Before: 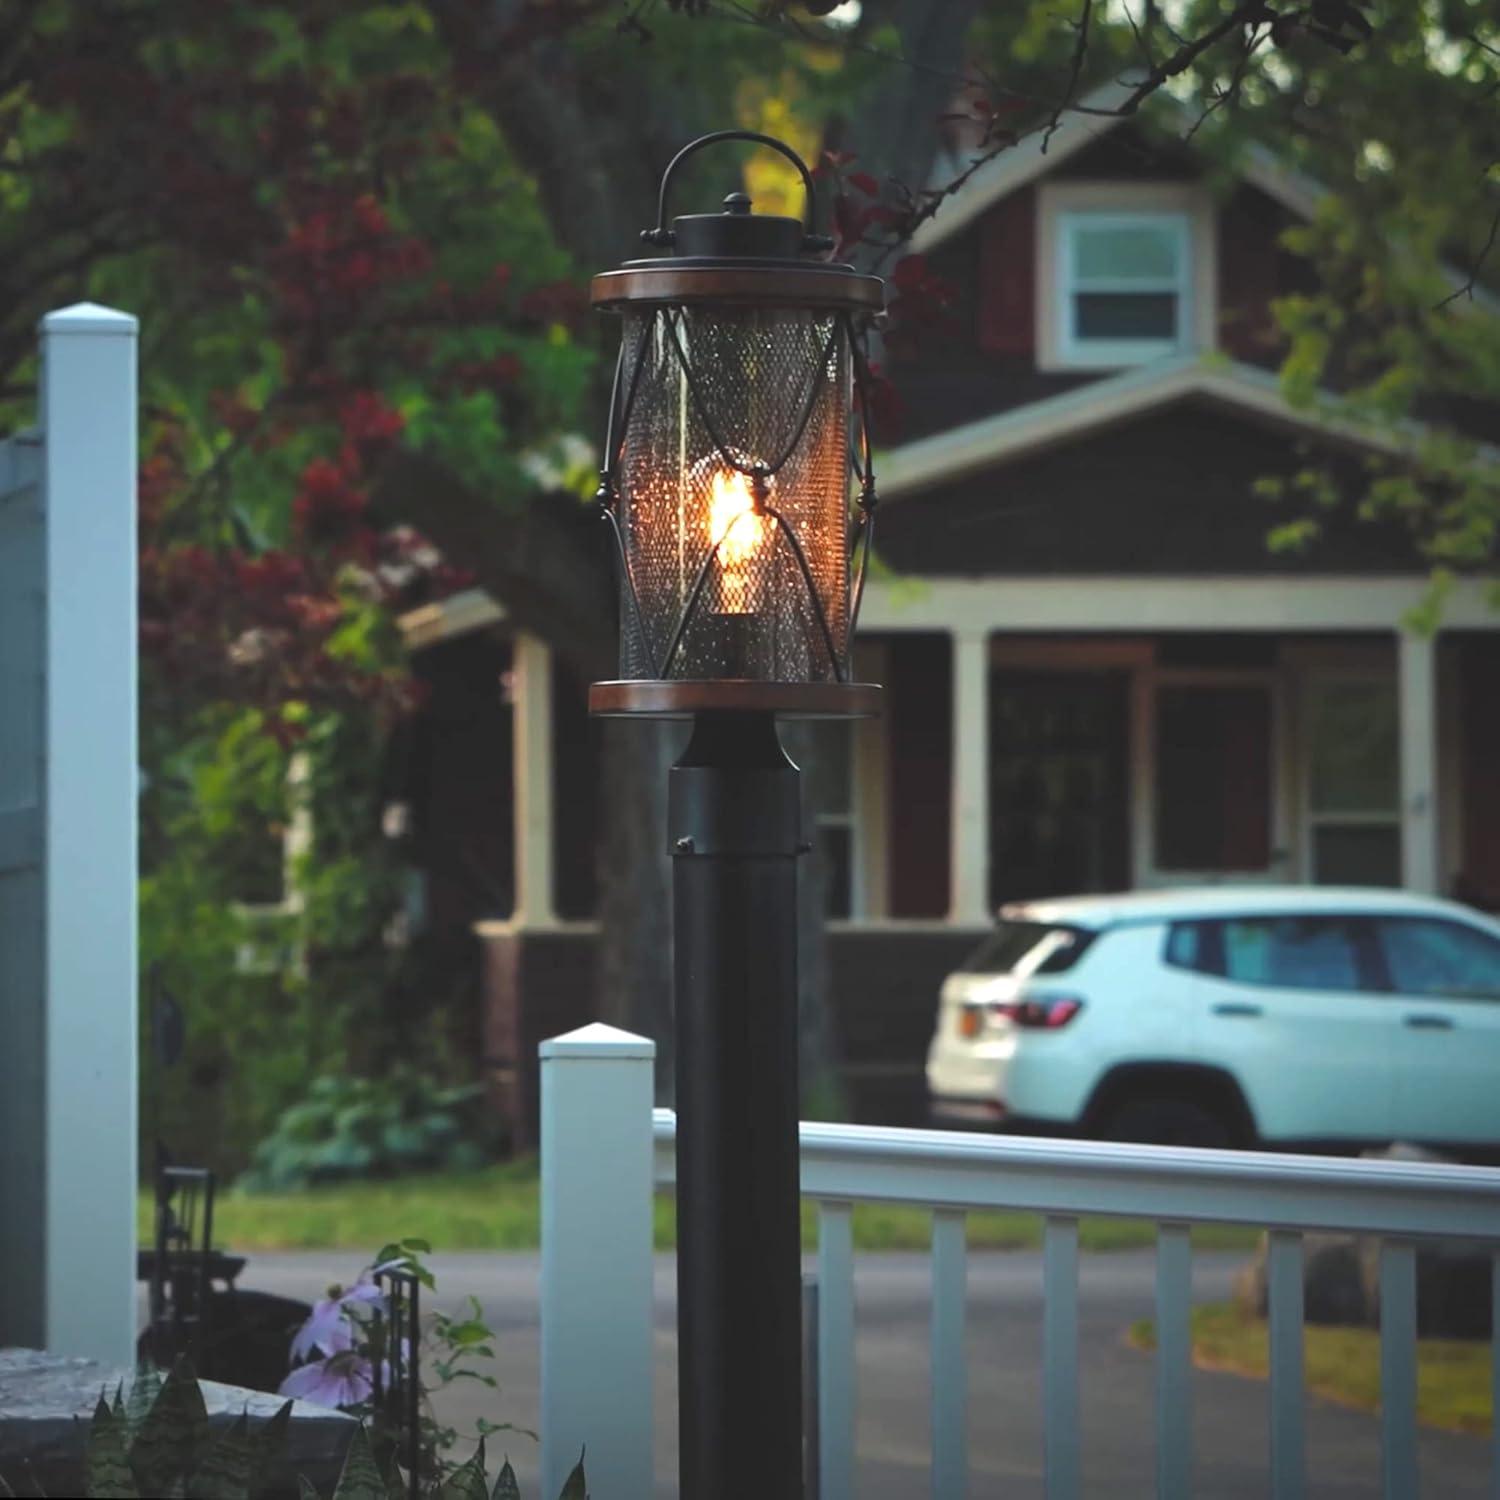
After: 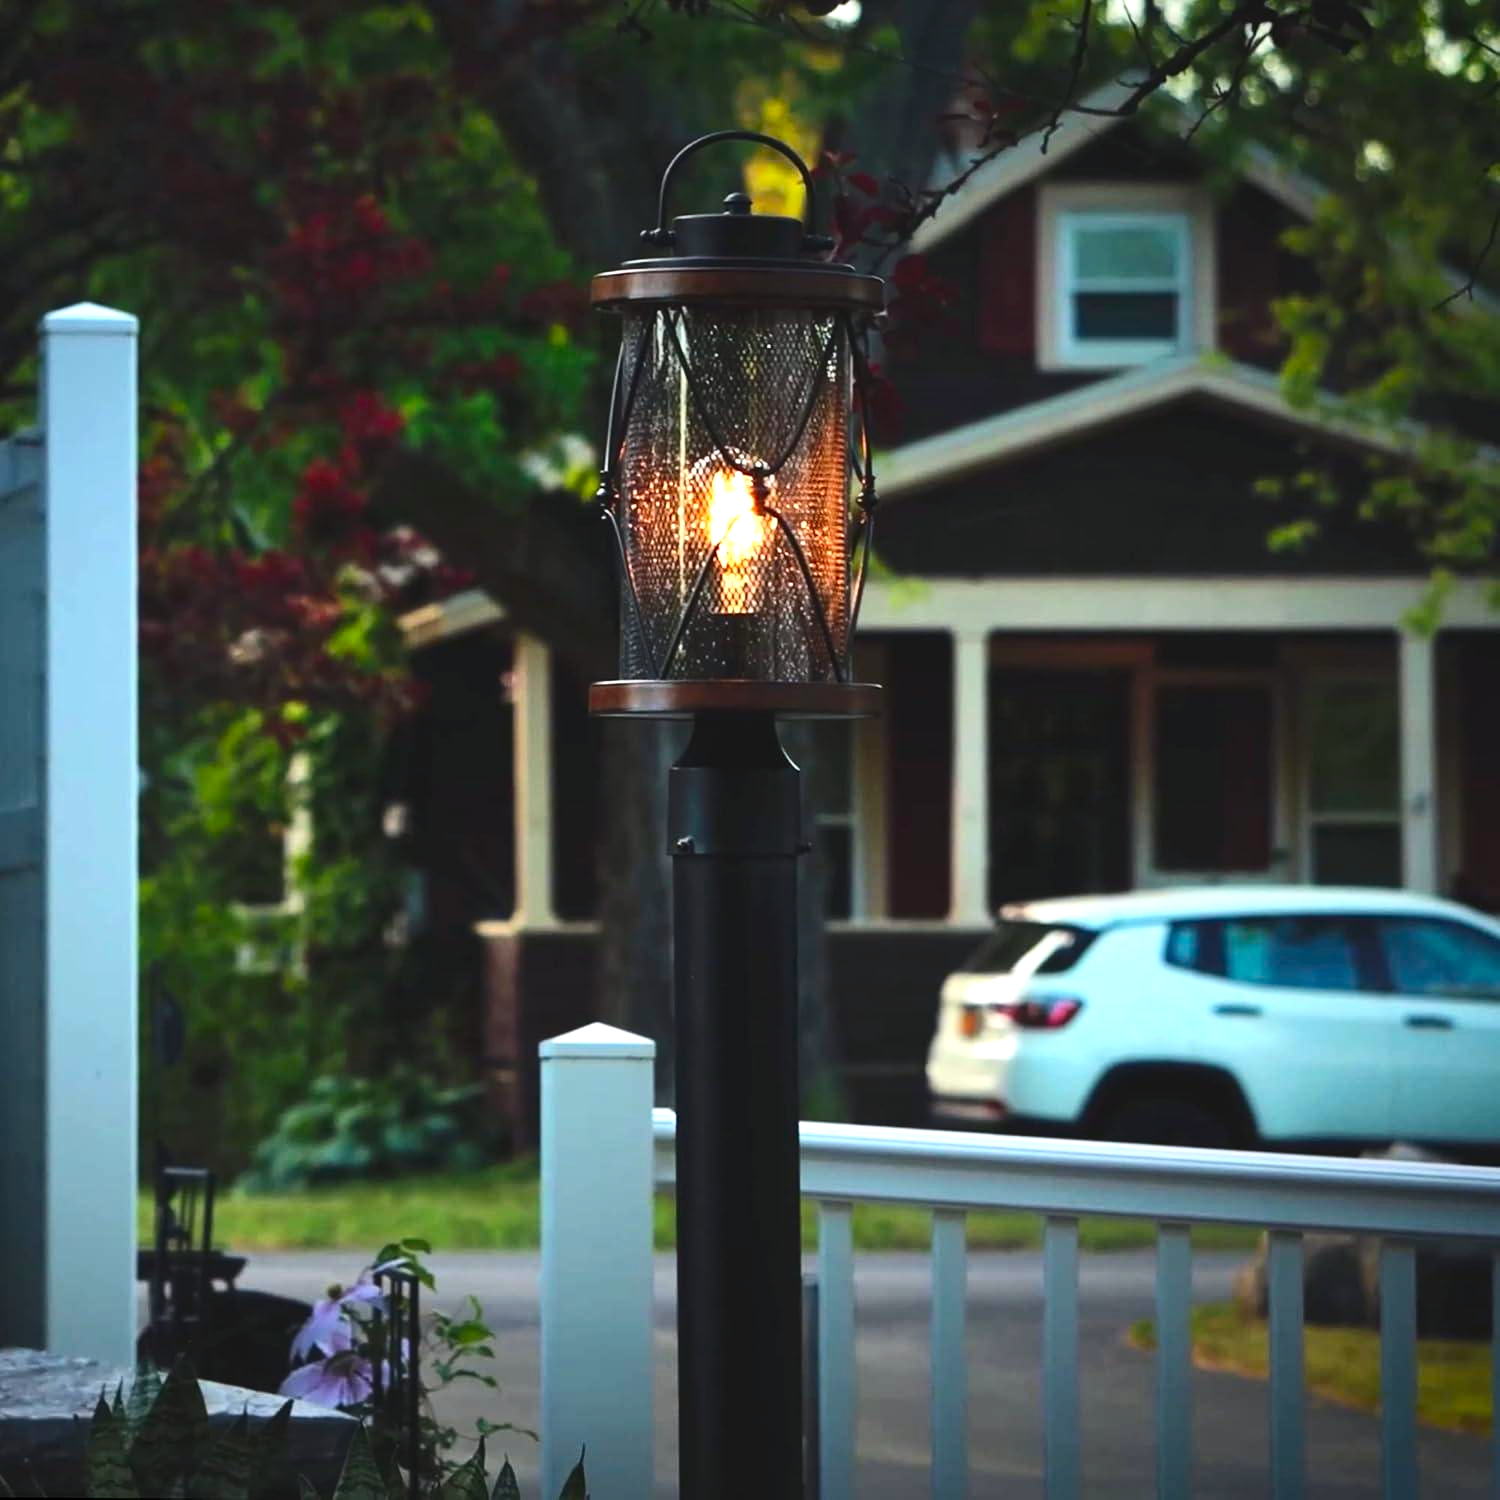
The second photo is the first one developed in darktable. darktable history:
contrast brightness saturation: contrast 0.19, brightness -0.11, saturation 0.21
white balance: red 0.986, blue 1.01
exposure: black level correction 0.001, exposure 0.5 EV, compensate exposure bias true, compensate highlight preservation false
